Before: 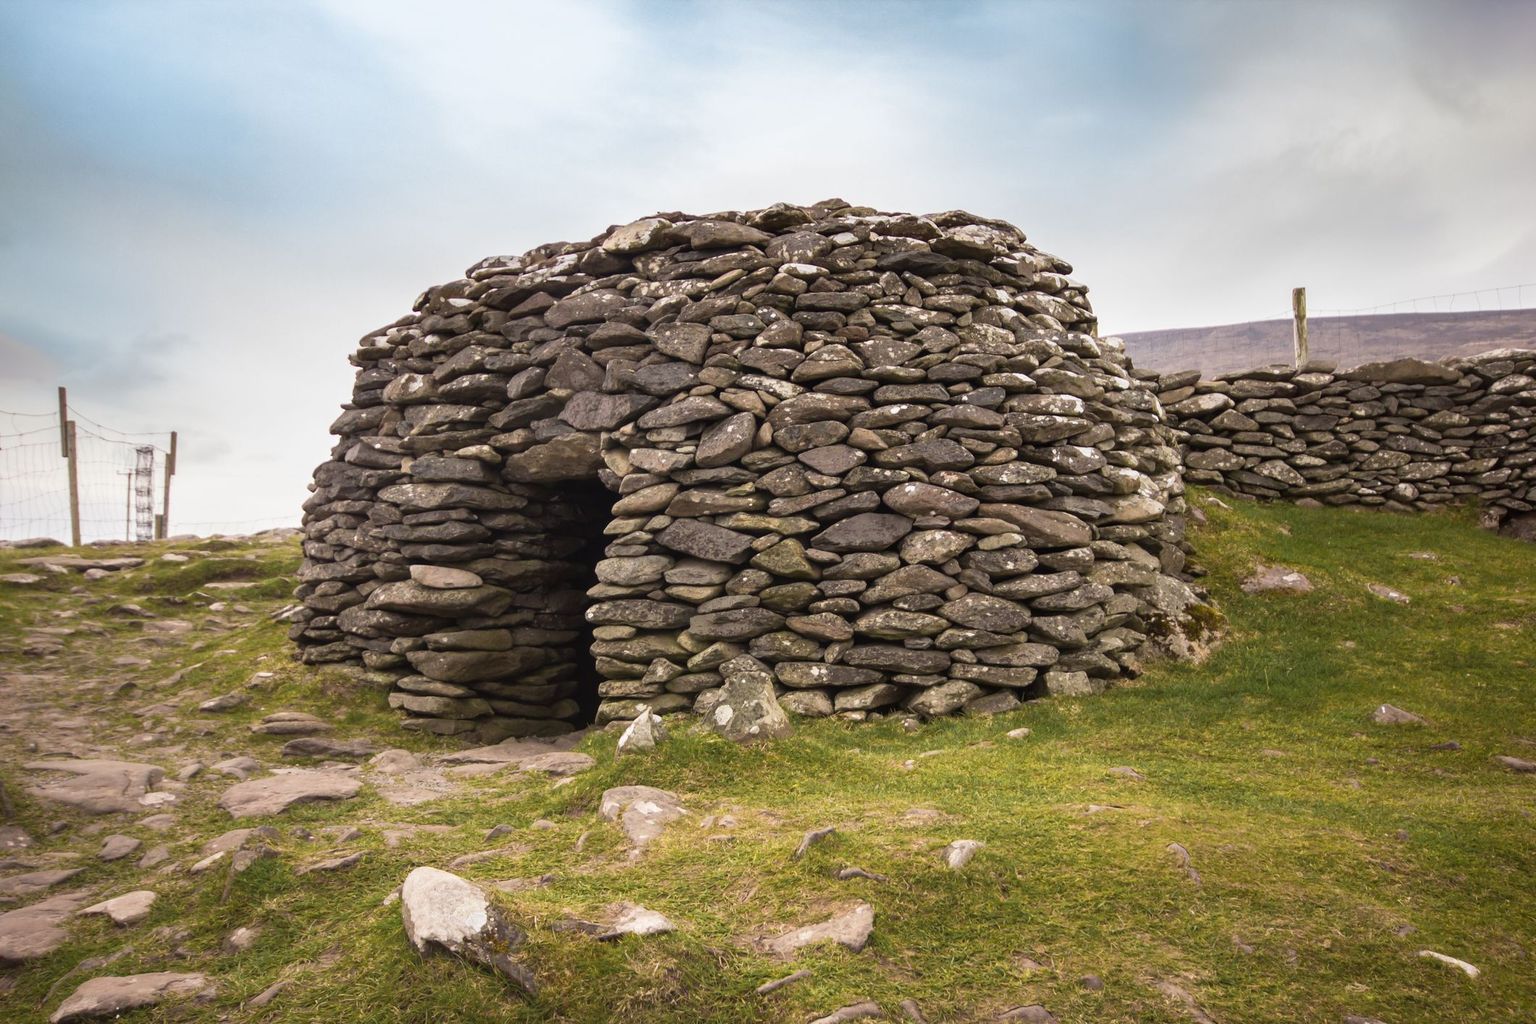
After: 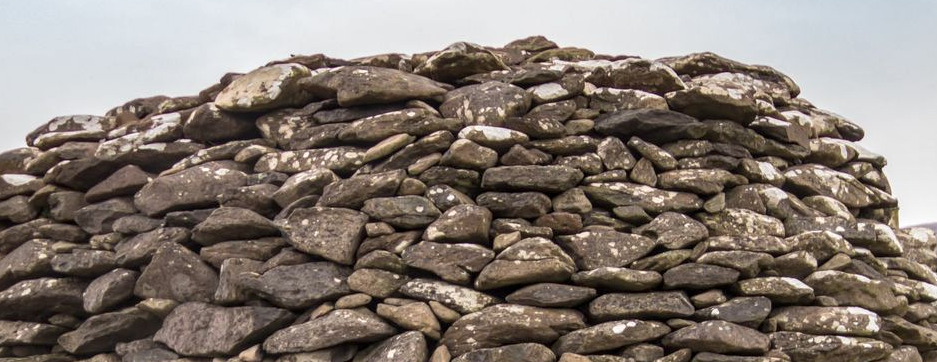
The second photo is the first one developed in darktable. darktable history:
crop: left 29.101%, top 16.849%, right 26.685%, bottom 57.547%
local contrast: on, module defaults
